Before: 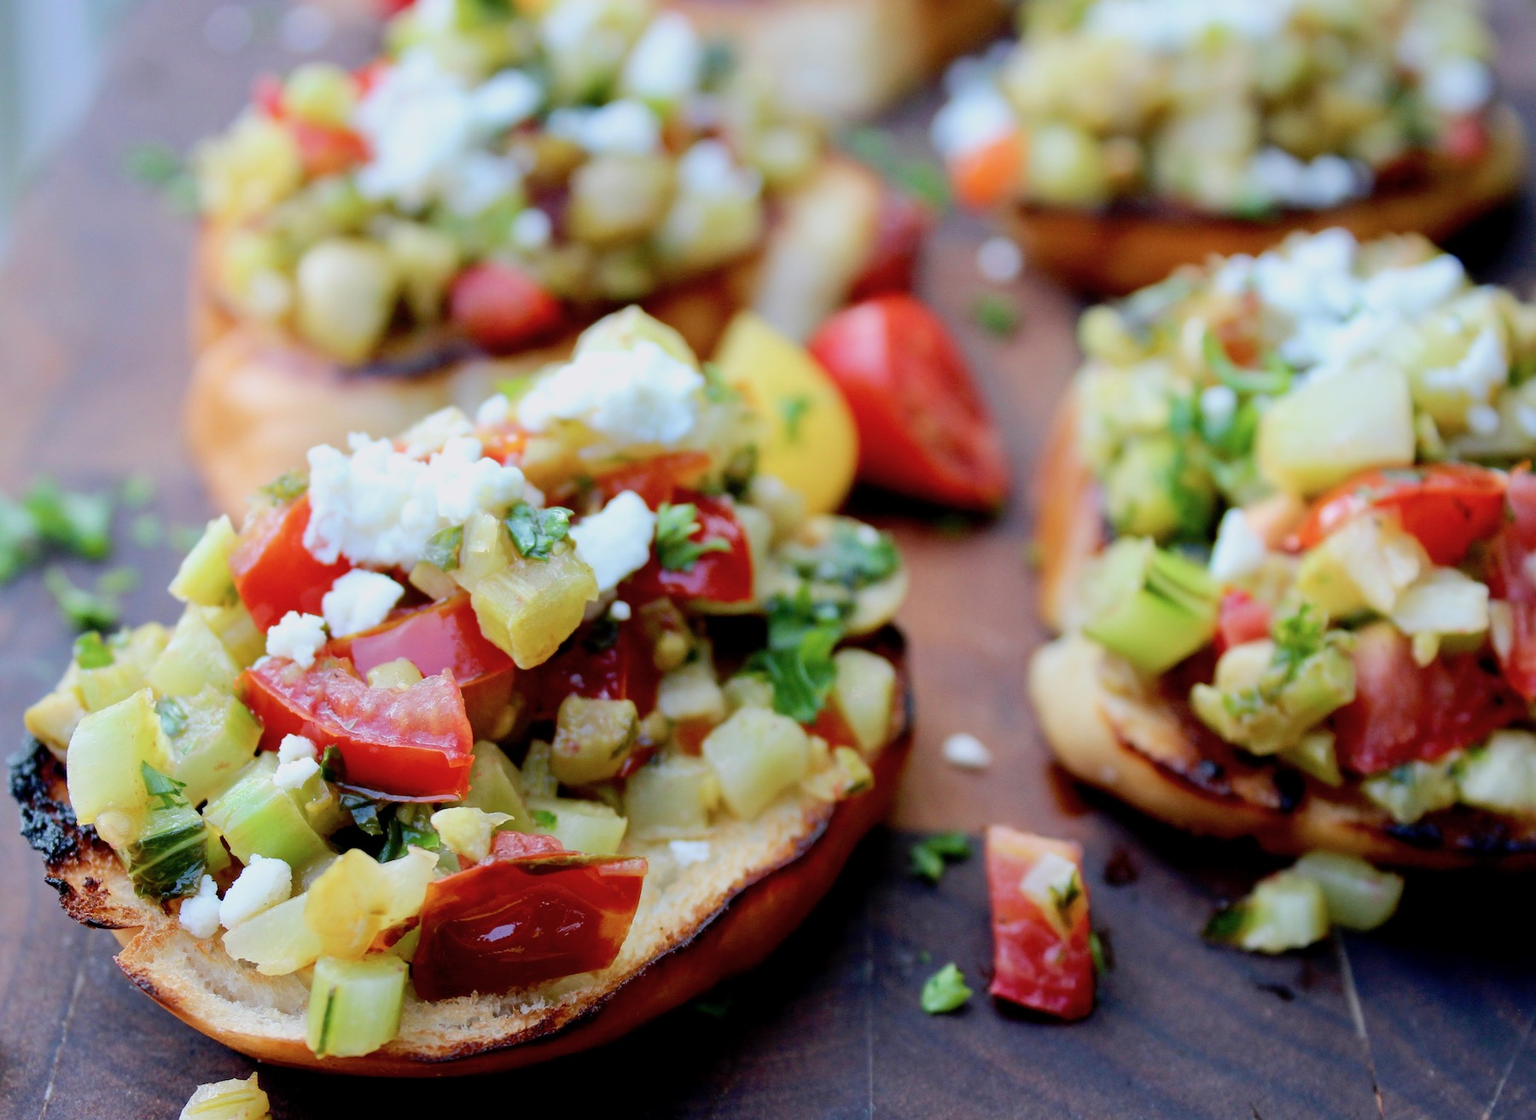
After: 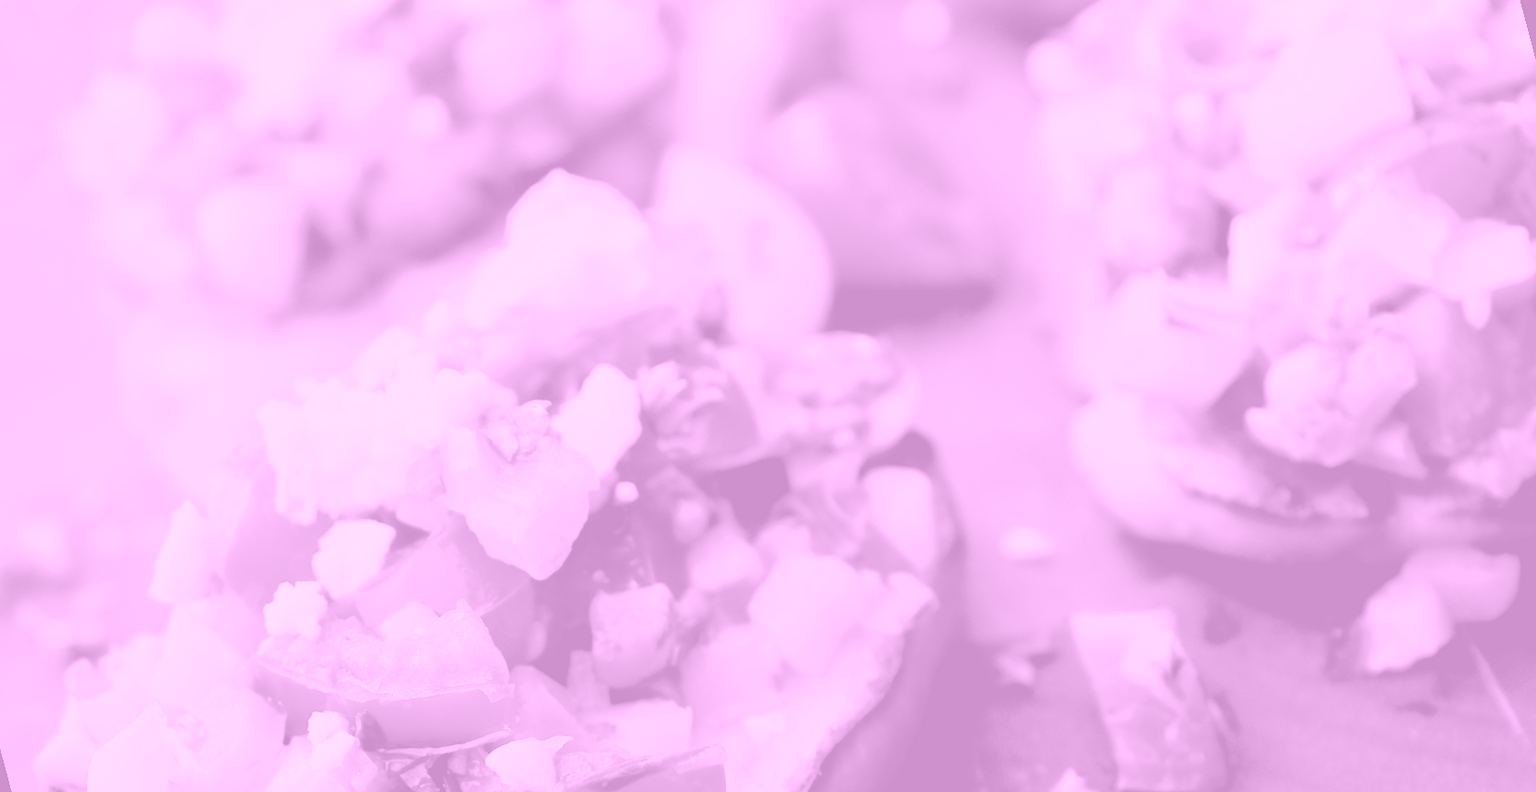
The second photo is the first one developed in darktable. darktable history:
rotate and perspective: rotation -14.8°, crop left 0.1, crop right 0.903, crop top 0.25, crop bottom 0.748
colorize: hue 331.2°, saturation 69%, source mix 30.28%, lightness 69.02%, version 1
haze removal: strength -0.1, adaptive false
